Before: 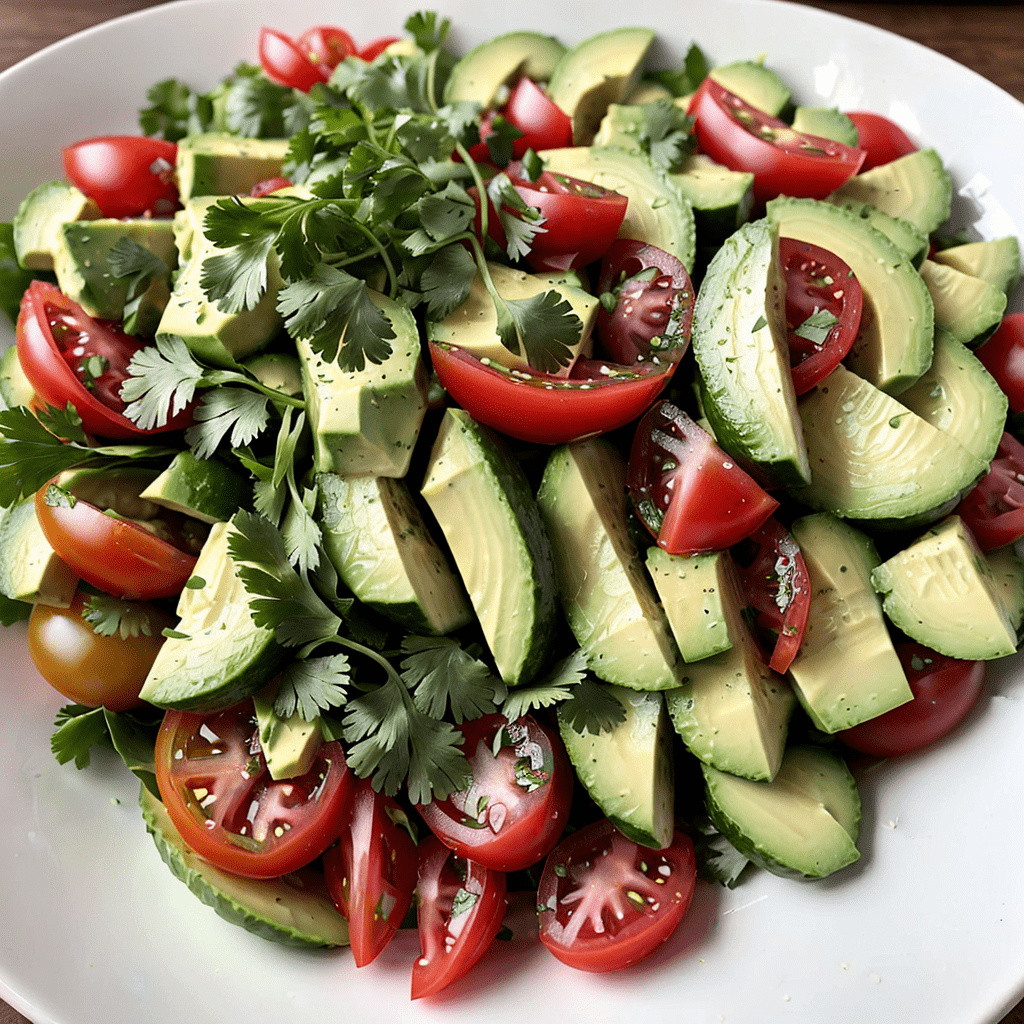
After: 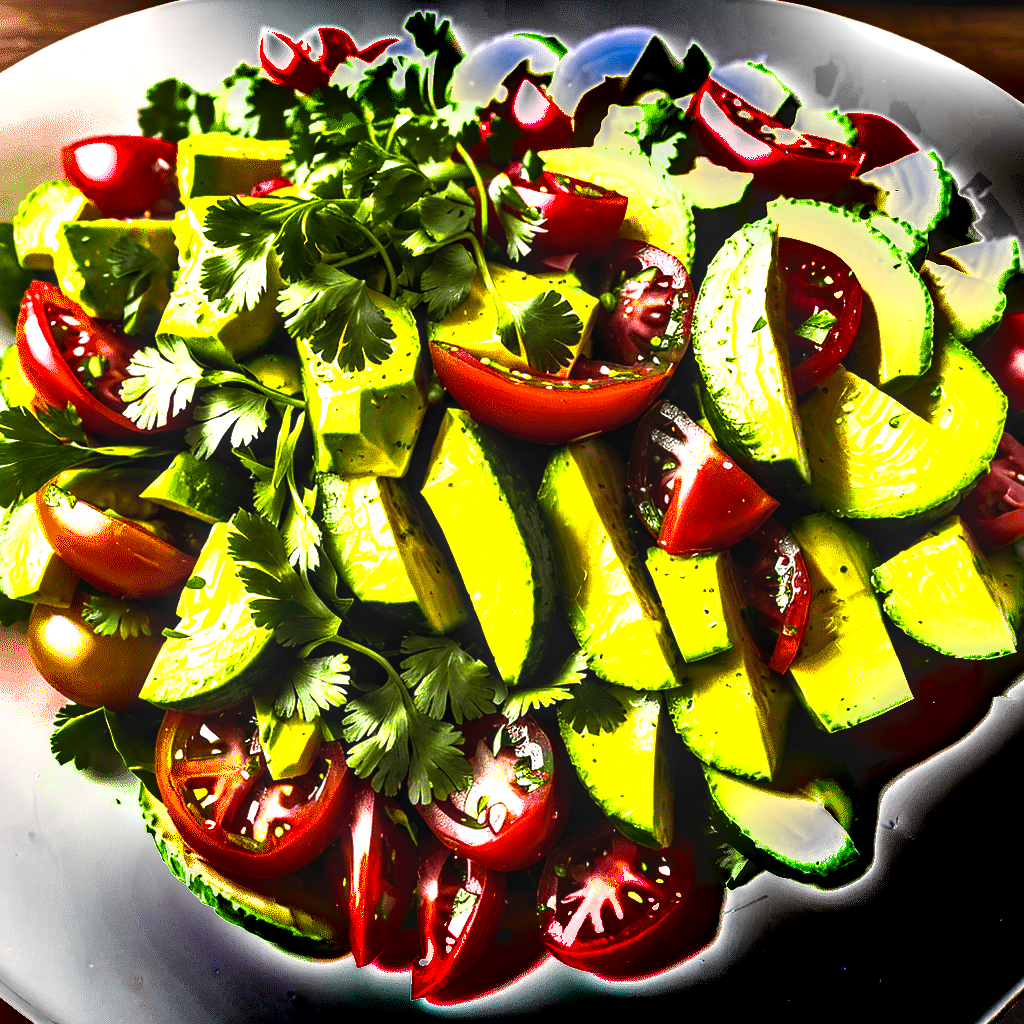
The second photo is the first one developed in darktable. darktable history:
local contrast: detail 130%
color balance rgb: linear chroma grading › shadows -30%, linear chroma grading › global chroma 35%, perceptual saturation grading › global saturation 75%, perceptual saturation grading › shadows -30%, perceptual brilliance grading › highlights 75%, perceptual brilliance grading › shadows -30%, global vibrance 35%
shadows and highlights: white point adjustment 0.05, highlights color adjustment 55.9%, soften with gaussian
